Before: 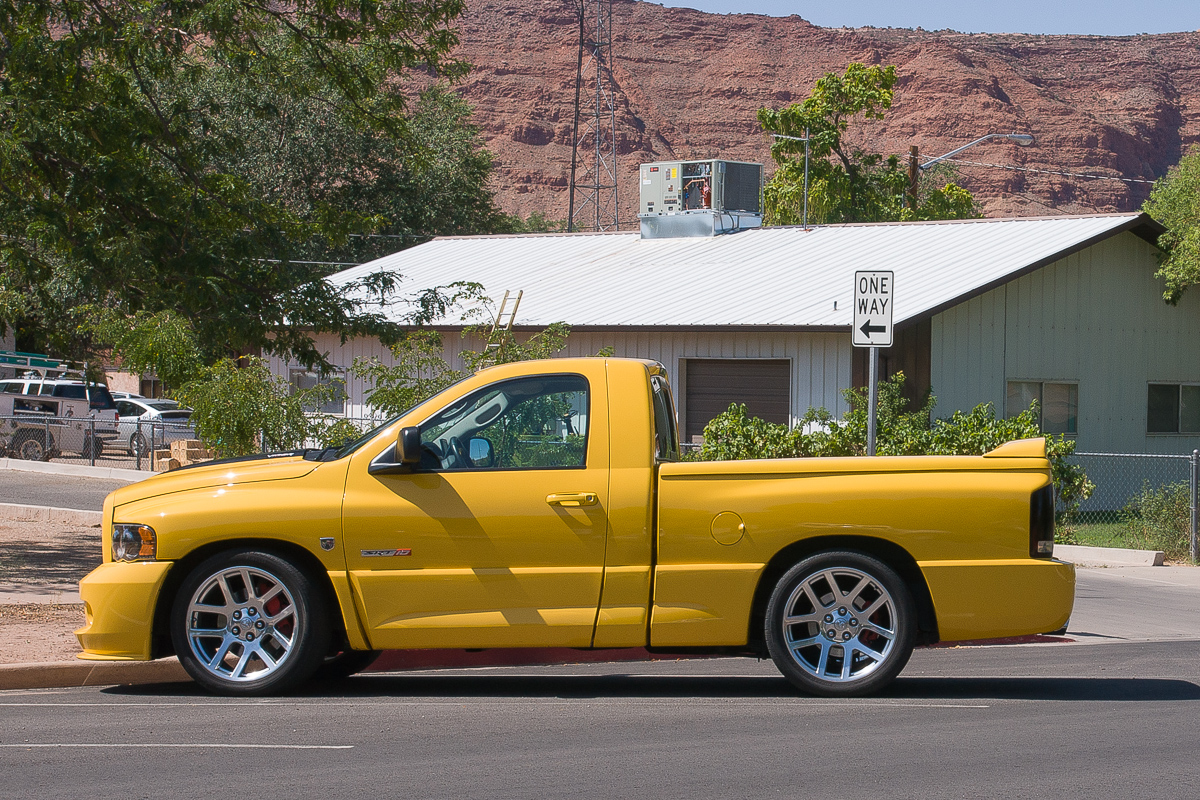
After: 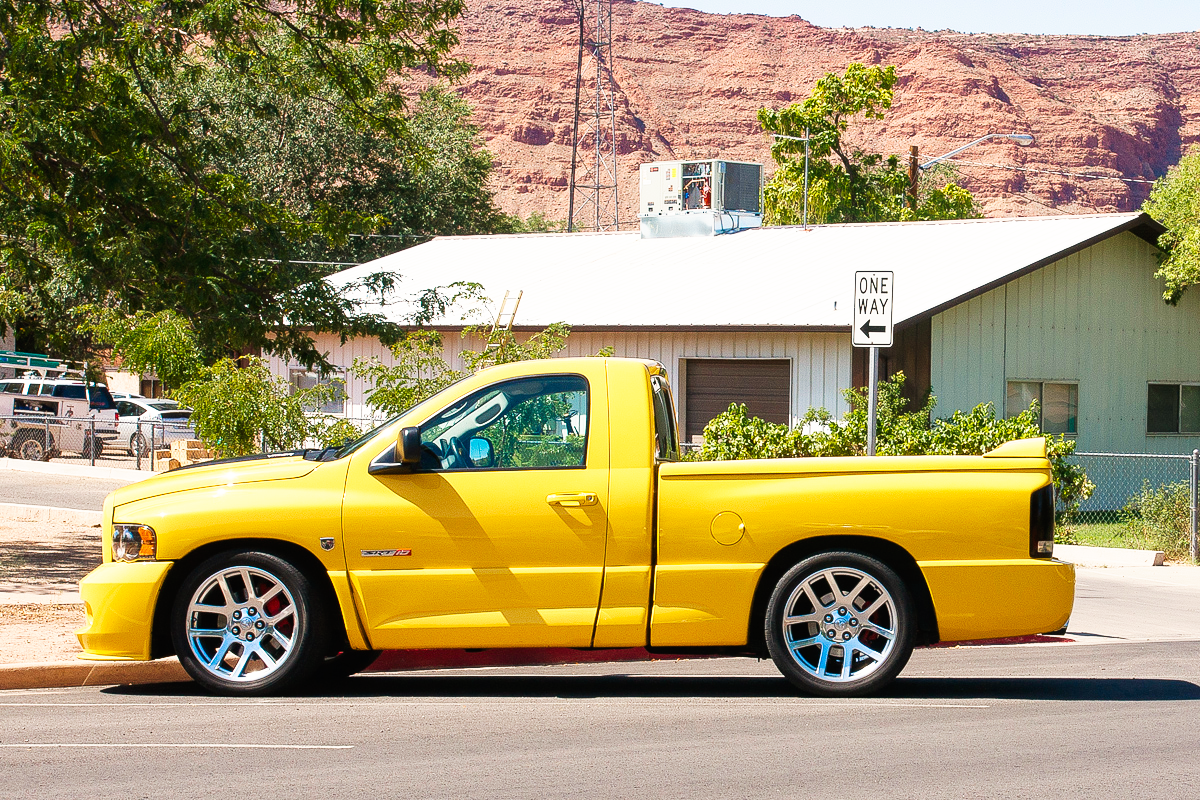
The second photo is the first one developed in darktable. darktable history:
color zones: curves: ch1 [(0.25, 0.5) (0.747, 0.71)]
base curve: curves: ch0 [(0, 0) (0.007, 0.004) (0.027, 0.03) (0.046, 0.07) (0.207, 0.54) (0.442, 0.872) (0.673, 0.972) (1, 1)], preserve colors none
white balance: red 1.045, blue 0.932
